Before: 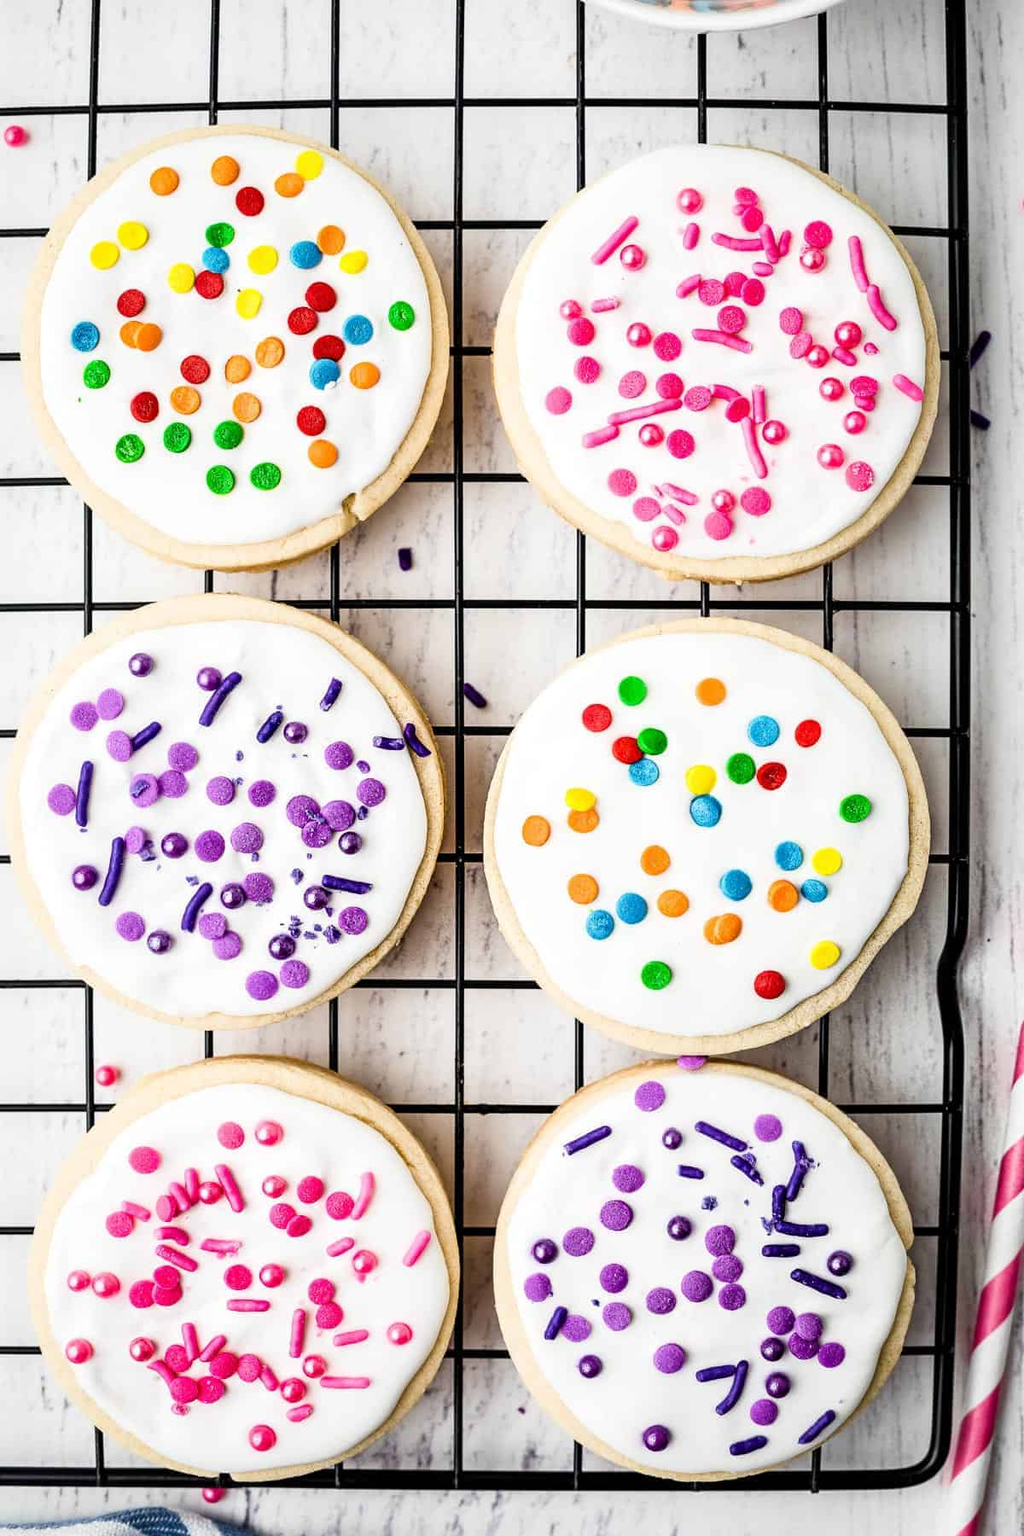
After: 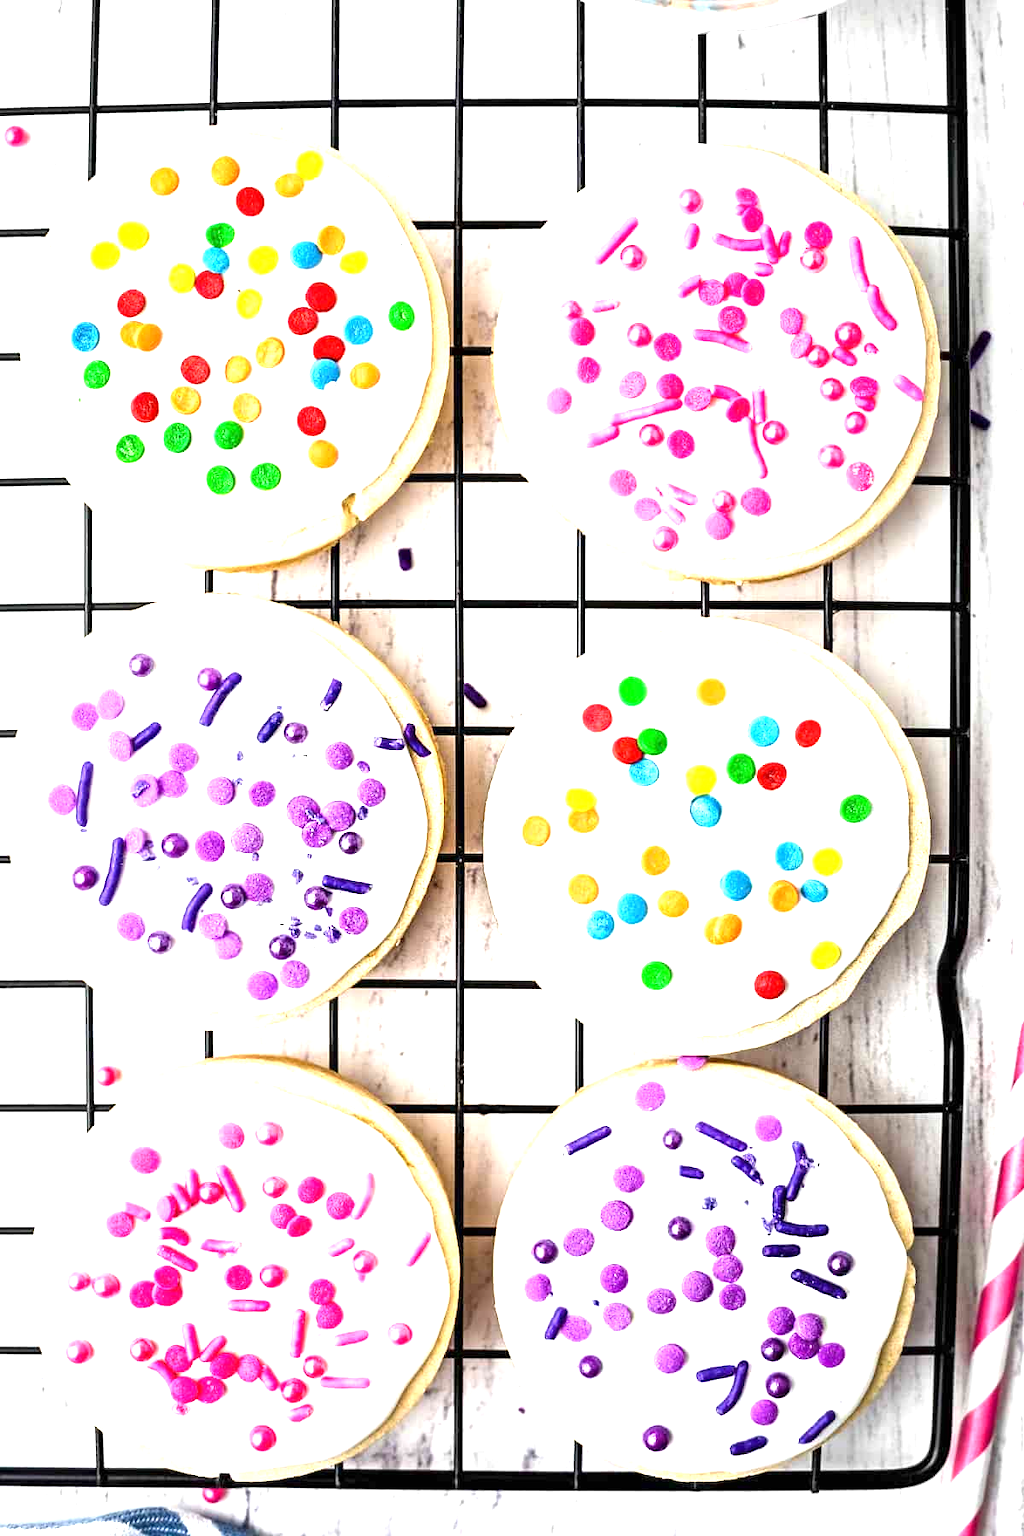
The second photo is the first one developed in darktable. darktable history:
exposure: exposure 1.209 EV, compensate highlight preservation false
